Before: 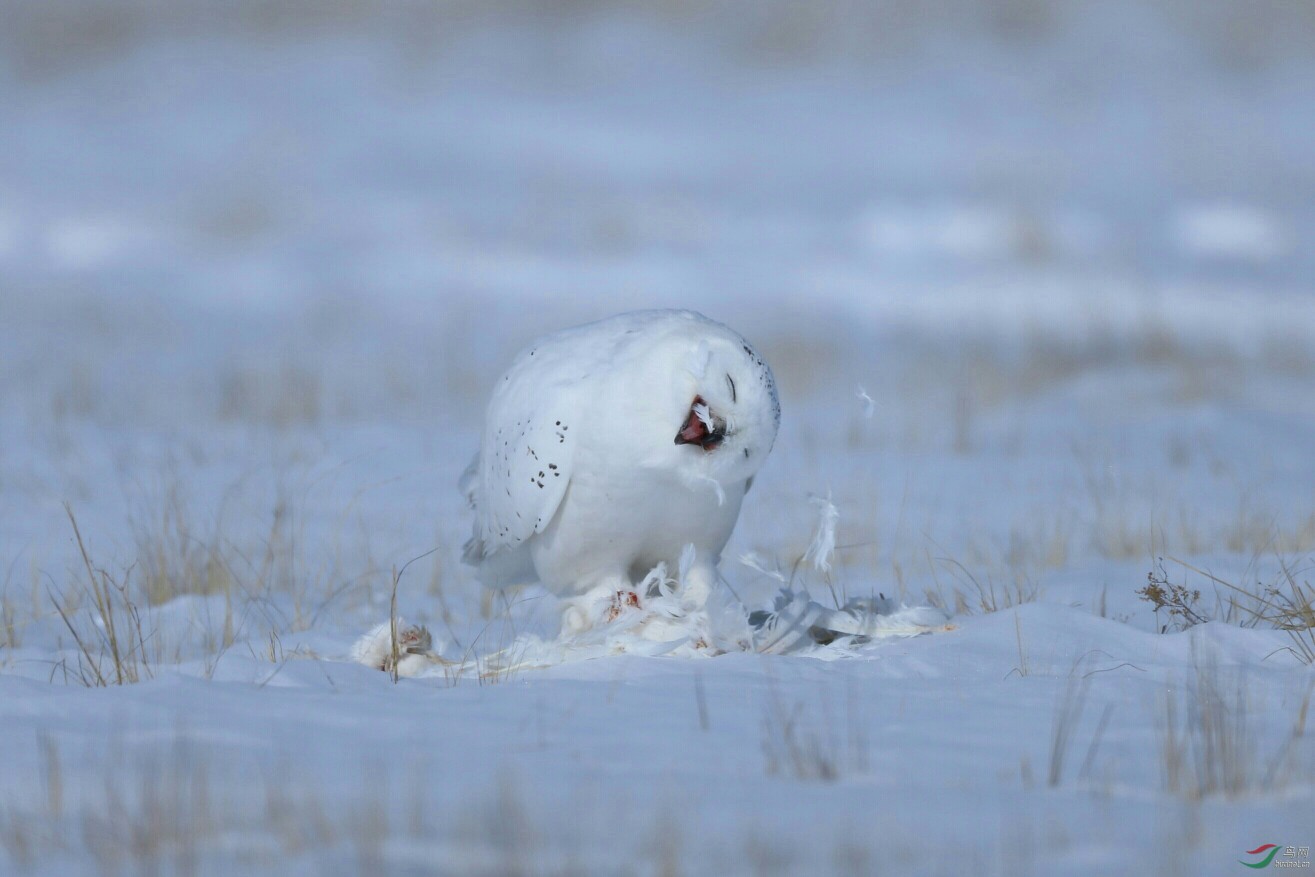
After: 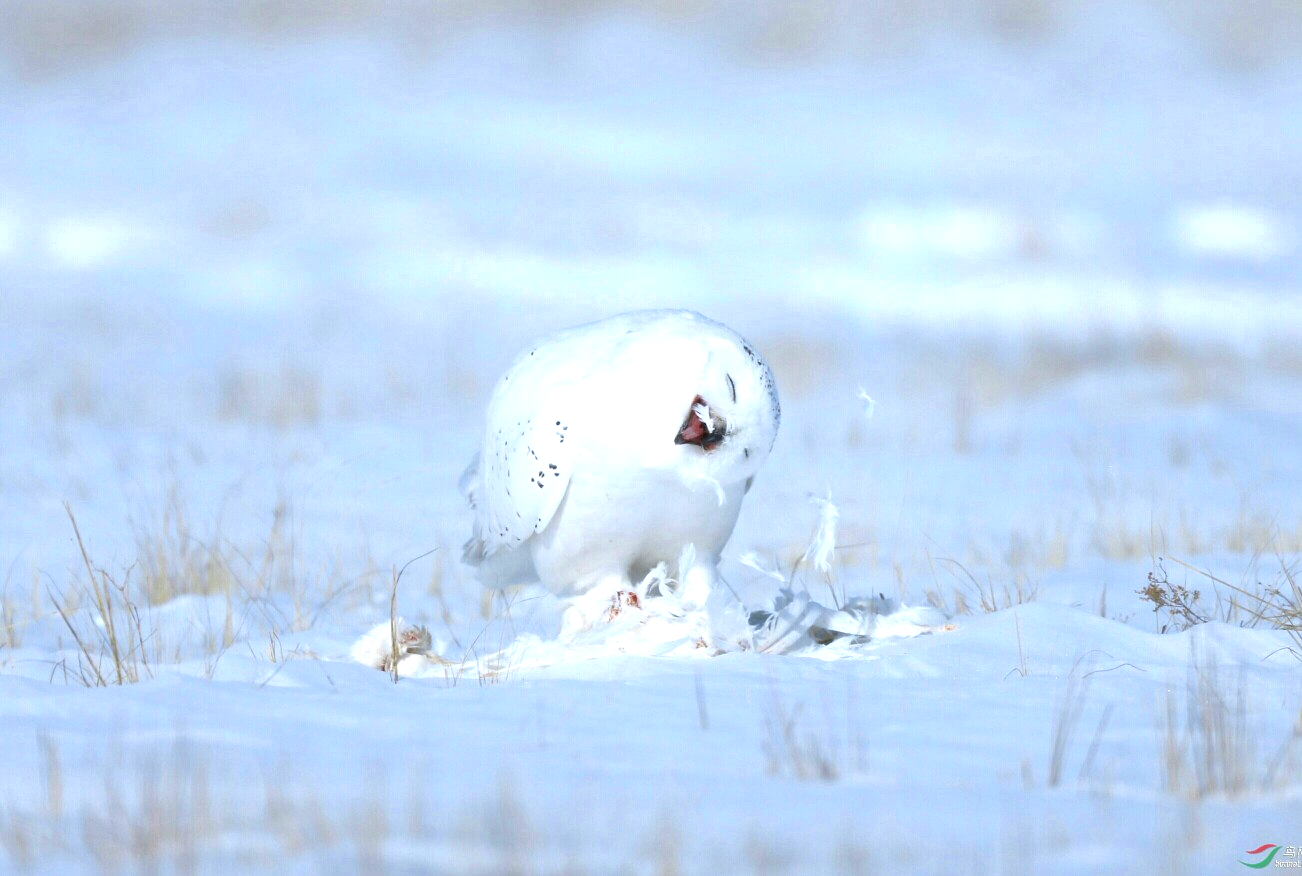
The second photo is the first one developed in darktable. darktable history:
exposure: black level correction 0, exposure 1.104 EV, compensate exposure bias true, compensate highlight preservation false
color zones: curves: ch0 [(0, 0.5) (0.143, 0.5) (0.286, 0.5) (0.429, 0.5) (0.571, 0.5) (0.714, 0.476) (0.857, 0.5) (1, 0.5)]; ch2 [(0, 0.5) (0.143, 0.5) (0.286, 0.5) (0.429, 0.5) (0.571, 0.5) (0.714, 0.487) (0.857, 0.5) (1, 0.5)]
